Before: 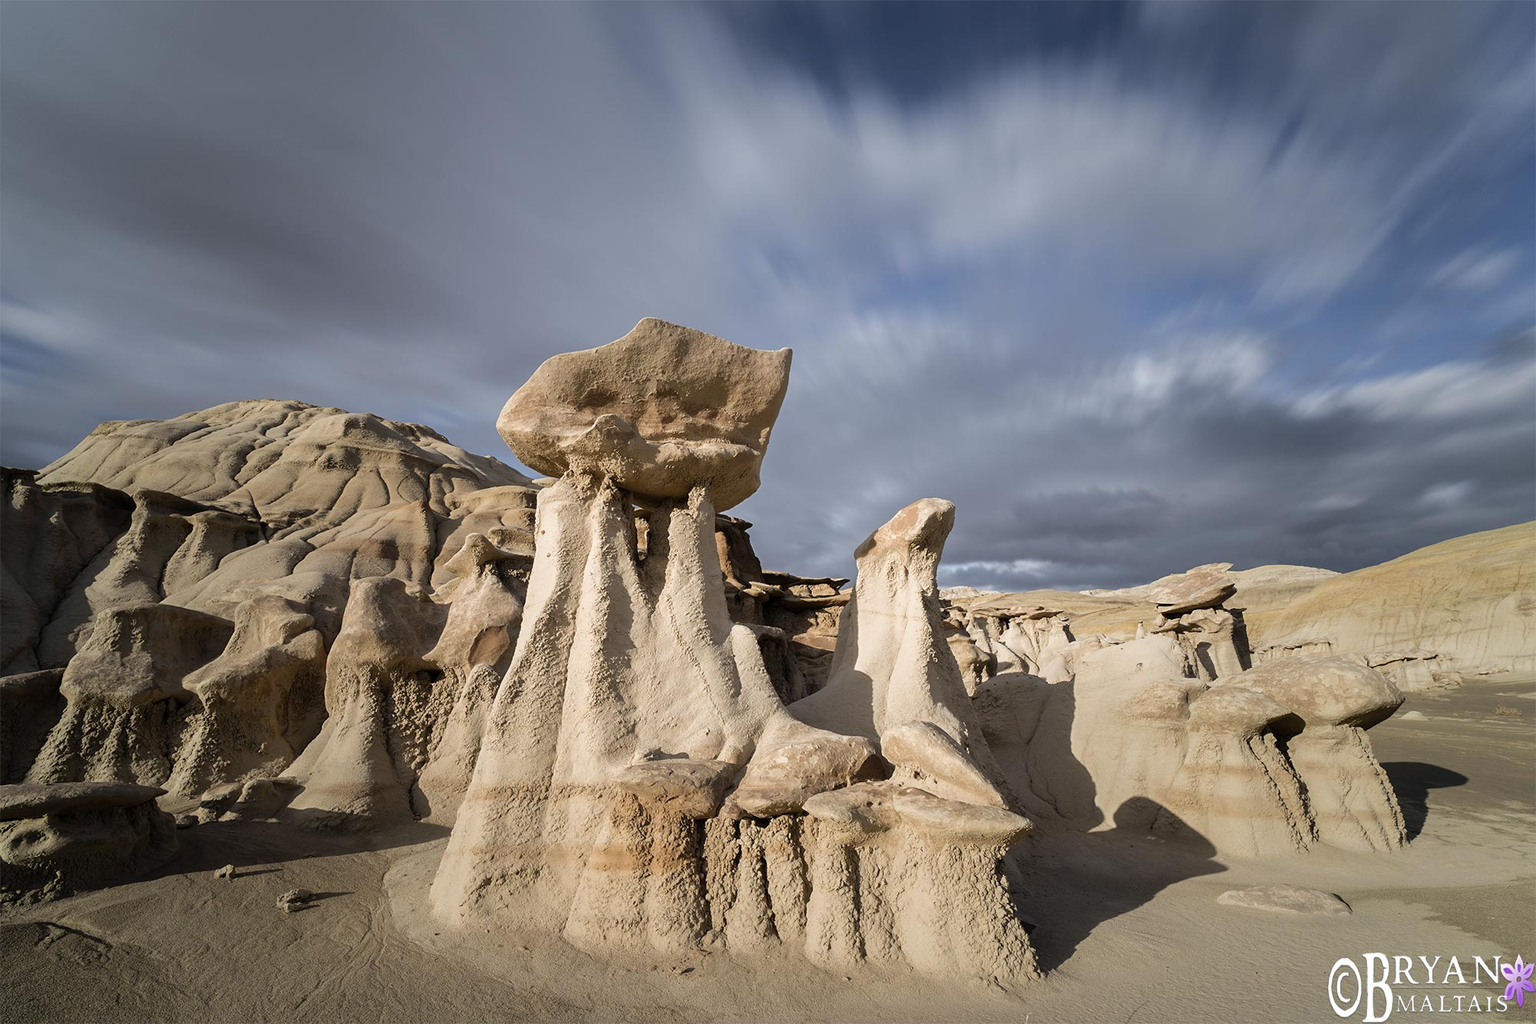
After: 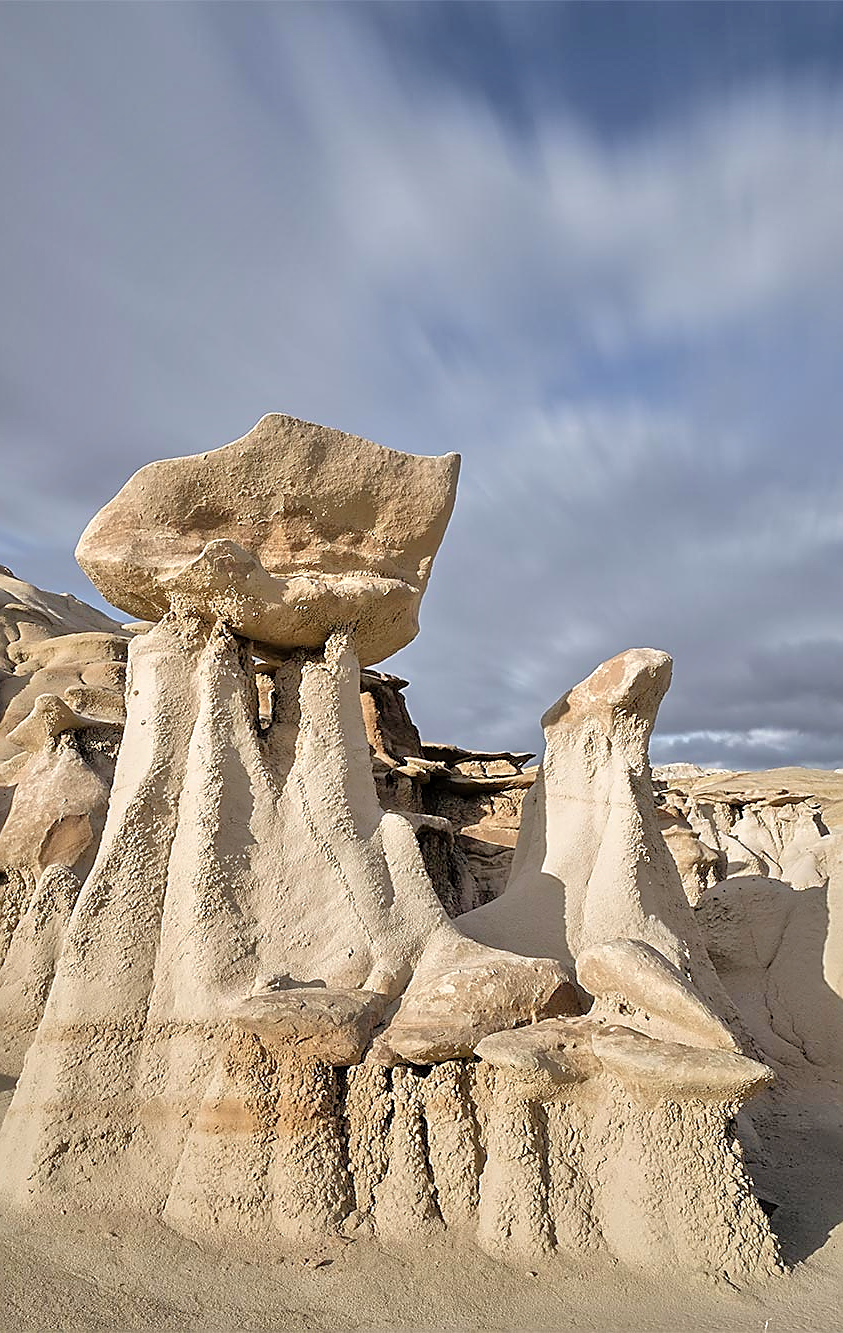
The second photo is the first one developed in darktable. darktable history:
tone equalizer: -7 EV 0.15 EV, -6 EV 0.6 EV, -5 EV 1.15 EV, -4 EV 1.33 EV, -3 EV 1.15 EV, -2 EV 0.6 EV, -1 EV 0.15 EV, mask exposure compensation -0.5 EV
sharpen: radius 1.4, amount 1.25, threshold 0.7
crop: left 28.583%, right 29.231%
